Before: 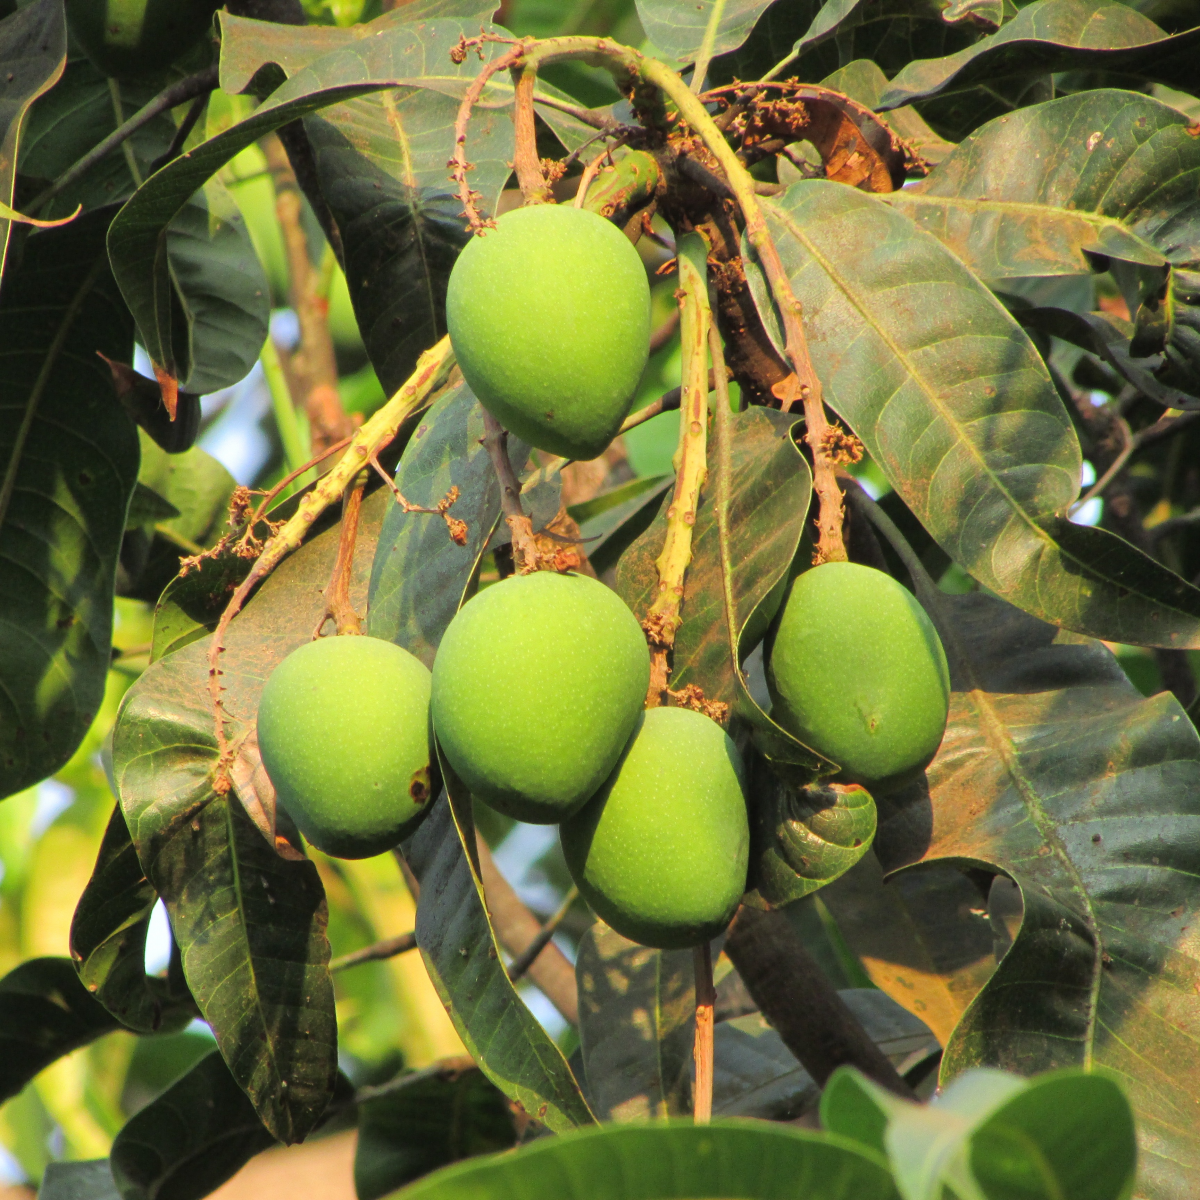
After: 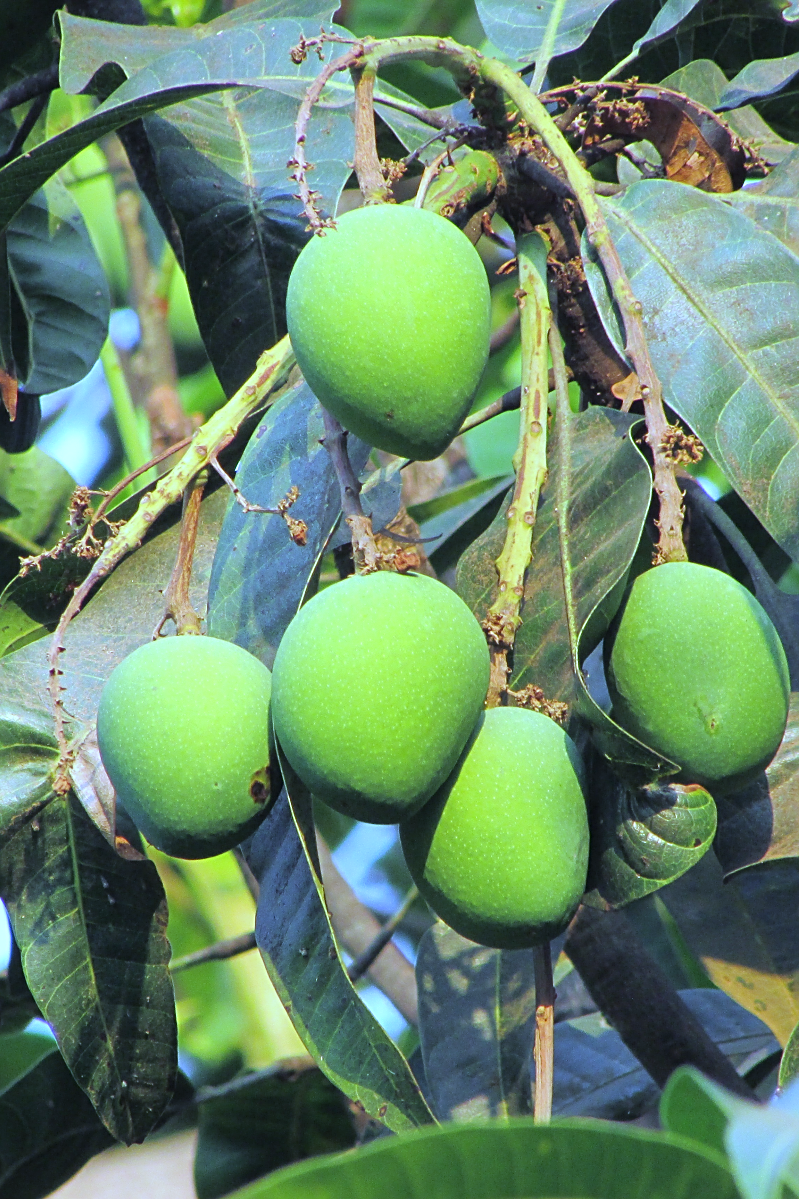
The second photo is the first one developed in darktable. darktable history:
white balance: red 0.766, blue 1.537
crop and rotate: left 13.409%, right 19.924%
exposure: exposure 0.3 EV, compensate highlight preservation false
sharpen: on, module defaults
